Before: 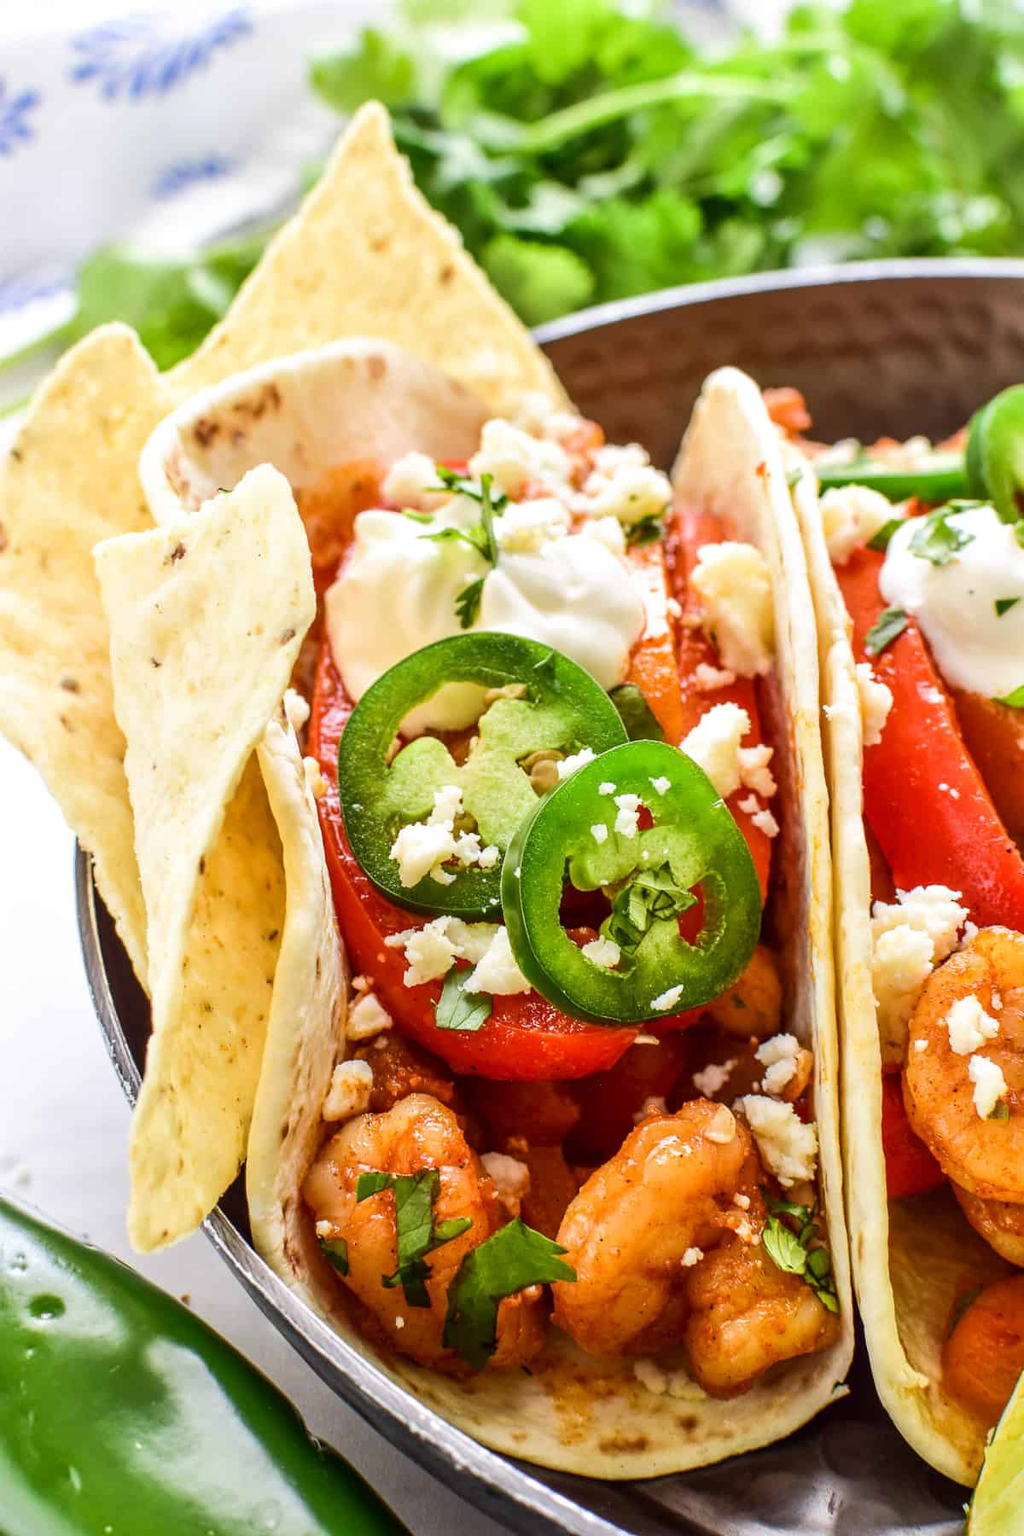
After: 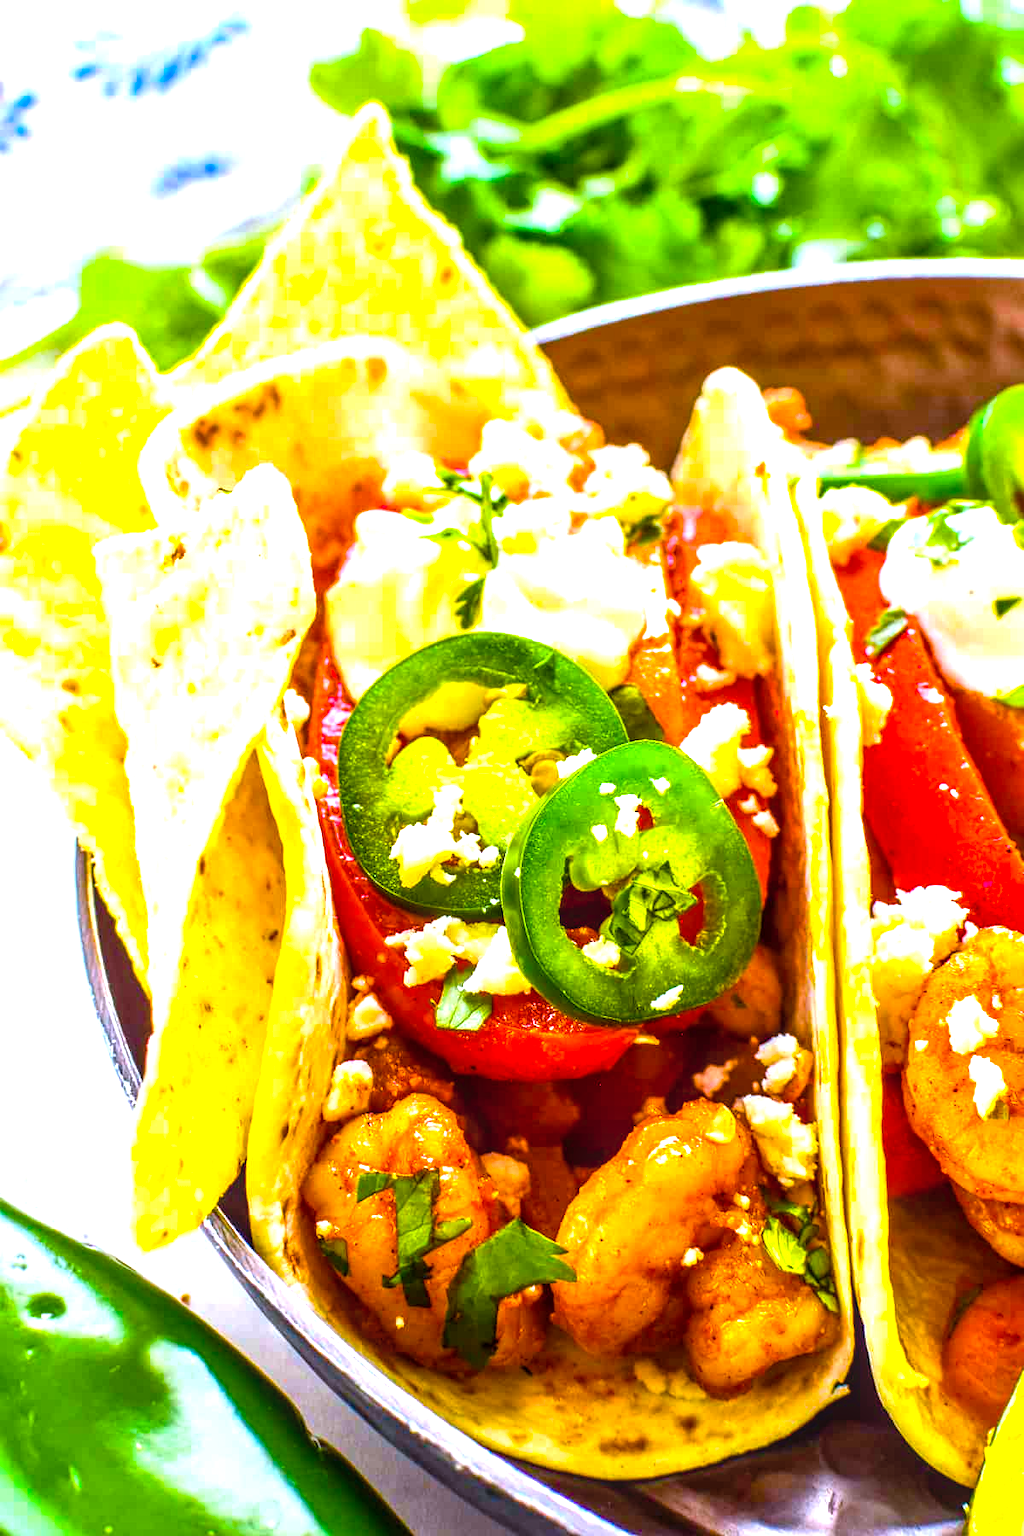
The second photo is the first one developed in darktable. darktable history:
local contrast: on, module defaults
color balance rgb: linear chroma grading › global chroma 42%, perceptual saturation grading › global saturation 42%, perceptual brilliance grading › global brilliance 25%, global vibrance 33%
color calibration: illuminant as shot in camera, x 0.358, y 0.373, temperature 4628.91 K
